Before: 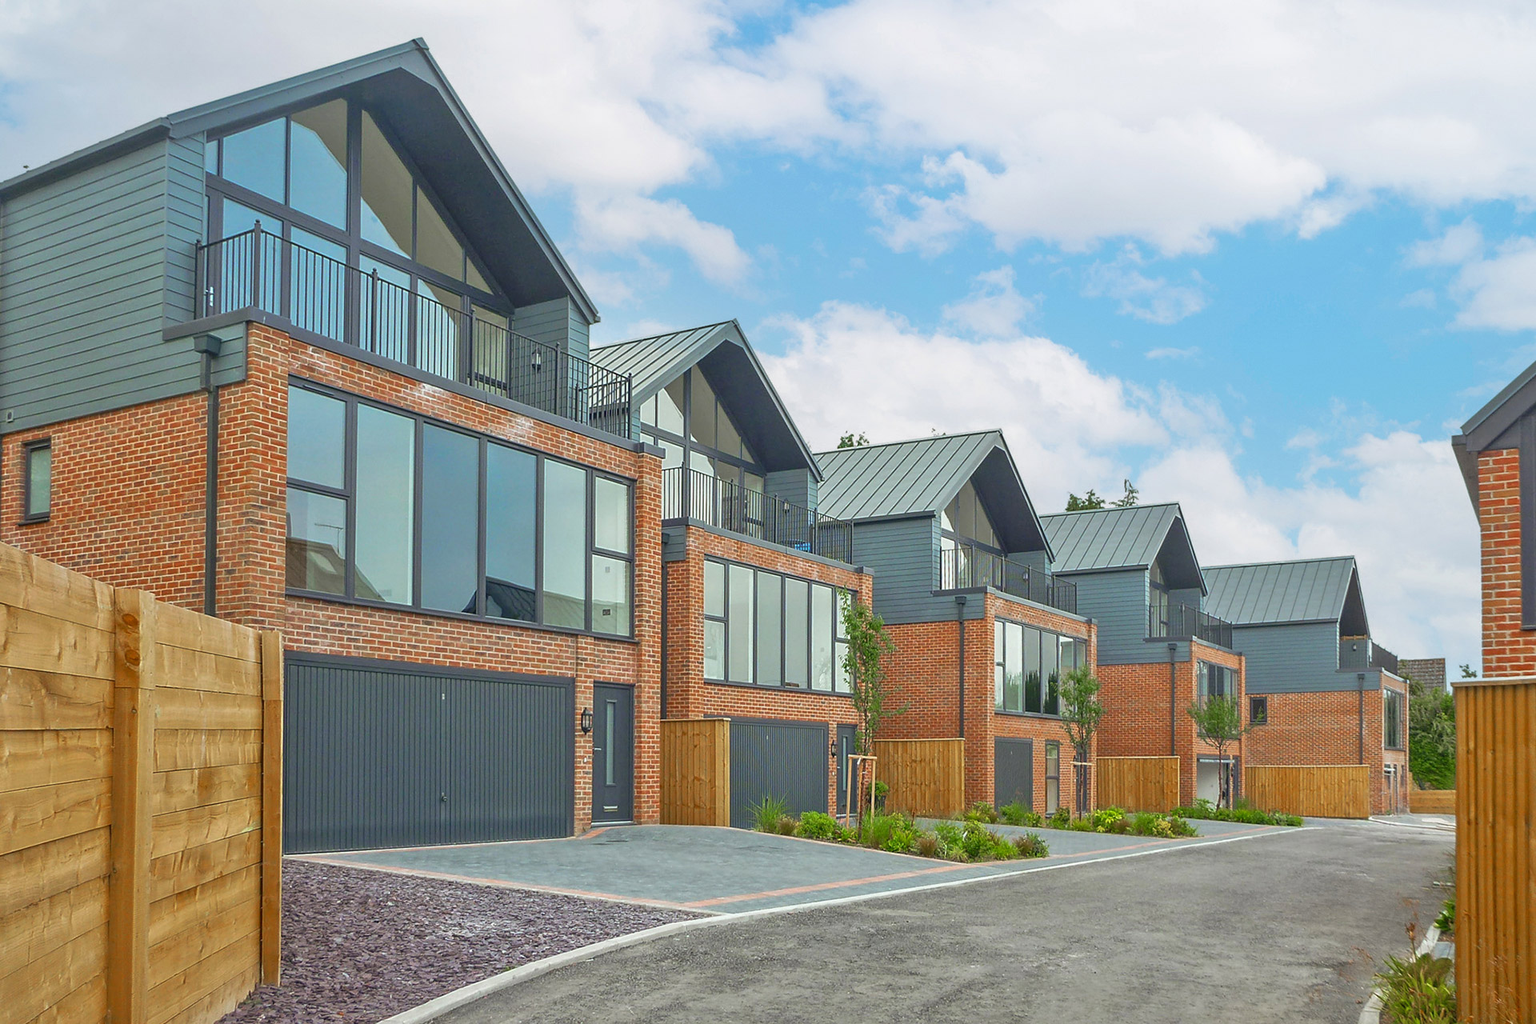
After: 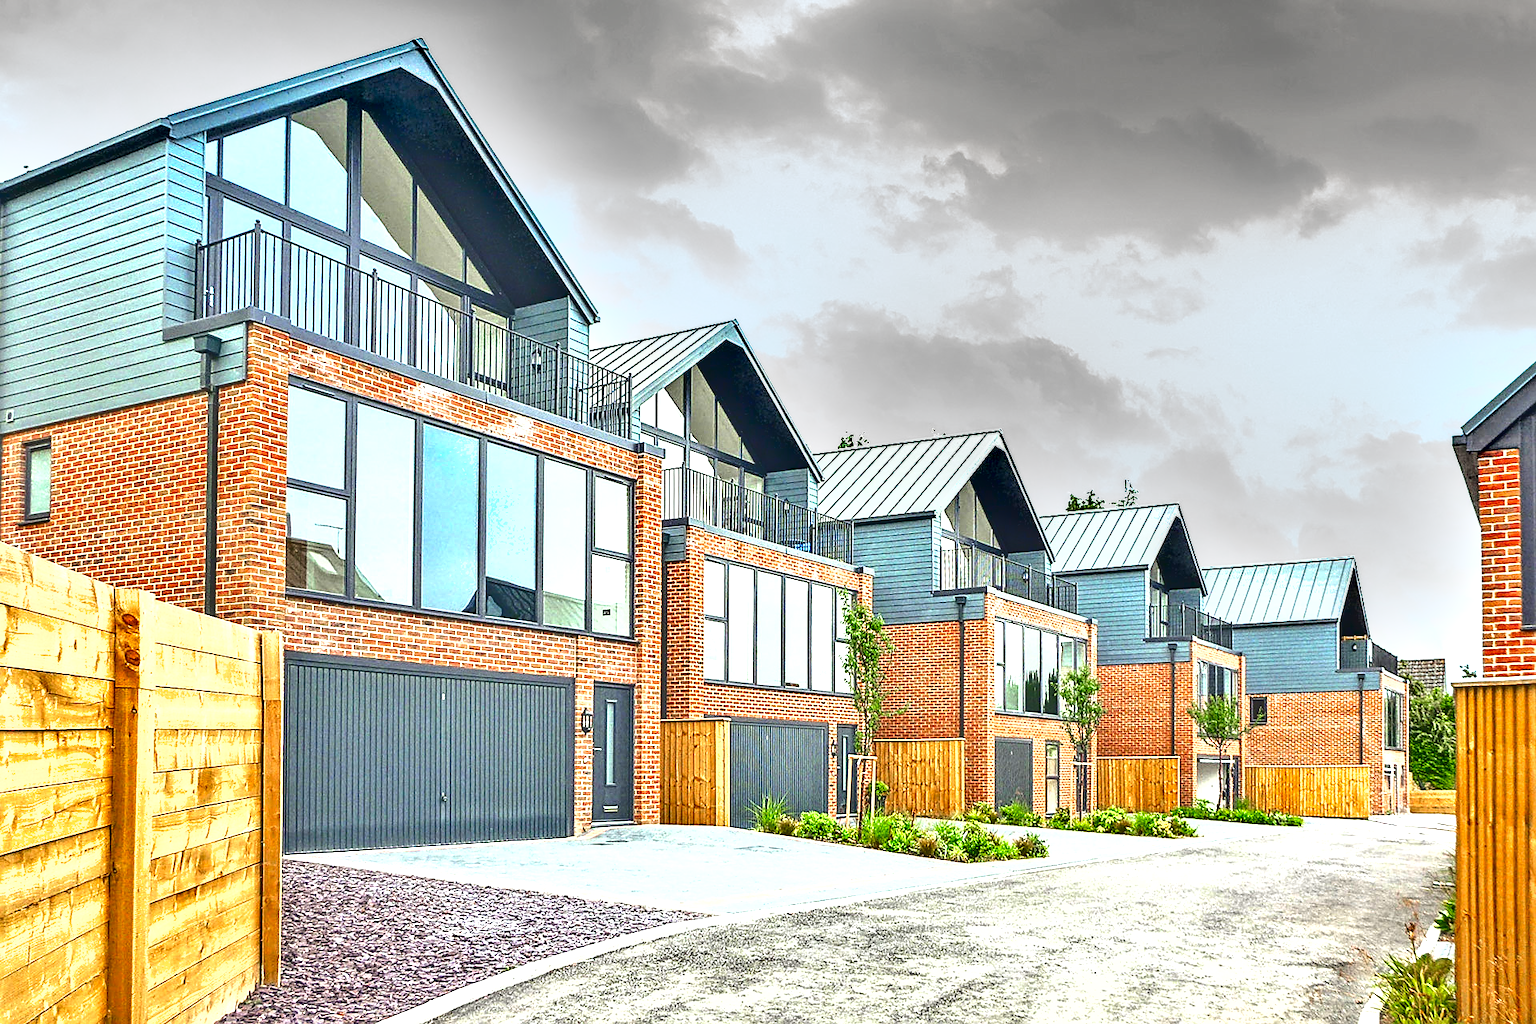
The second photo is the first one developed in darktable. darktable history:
exposure: black level correction 0, exposure 1.75 EV, compensate exposure bias true, compensate highlight preservation false
shadows and highlights: shadows 12, white point adjustment 1.2, soften with gaussian
local contrast: on, module defaults
sharpen: amount 0.478
